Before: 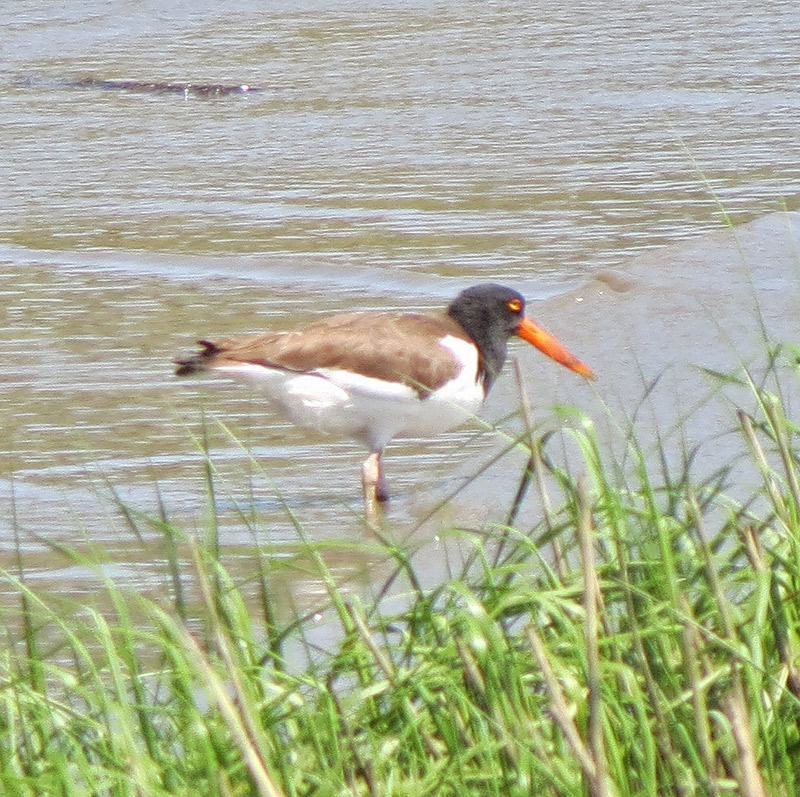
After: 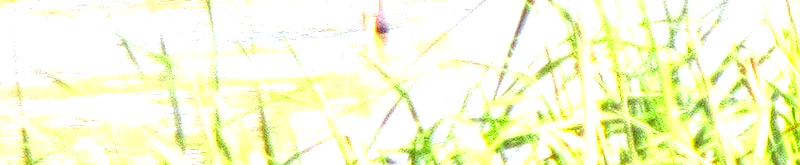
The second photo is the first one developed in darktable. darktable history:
color zones: curves: ch0 [(0.224, 0.526) (0.75, 0.5)]; ch1 [(0.055, 0.526) (0.224, 0.761) (0.377, 0.526) (0.75, 0.5)]
local contrast: on, module defaults
crop and rotate: top 58.944%, bottom 20.316%
exposure: black level correction 0, exposure 1.681 EV, compensate highlight preservation false
